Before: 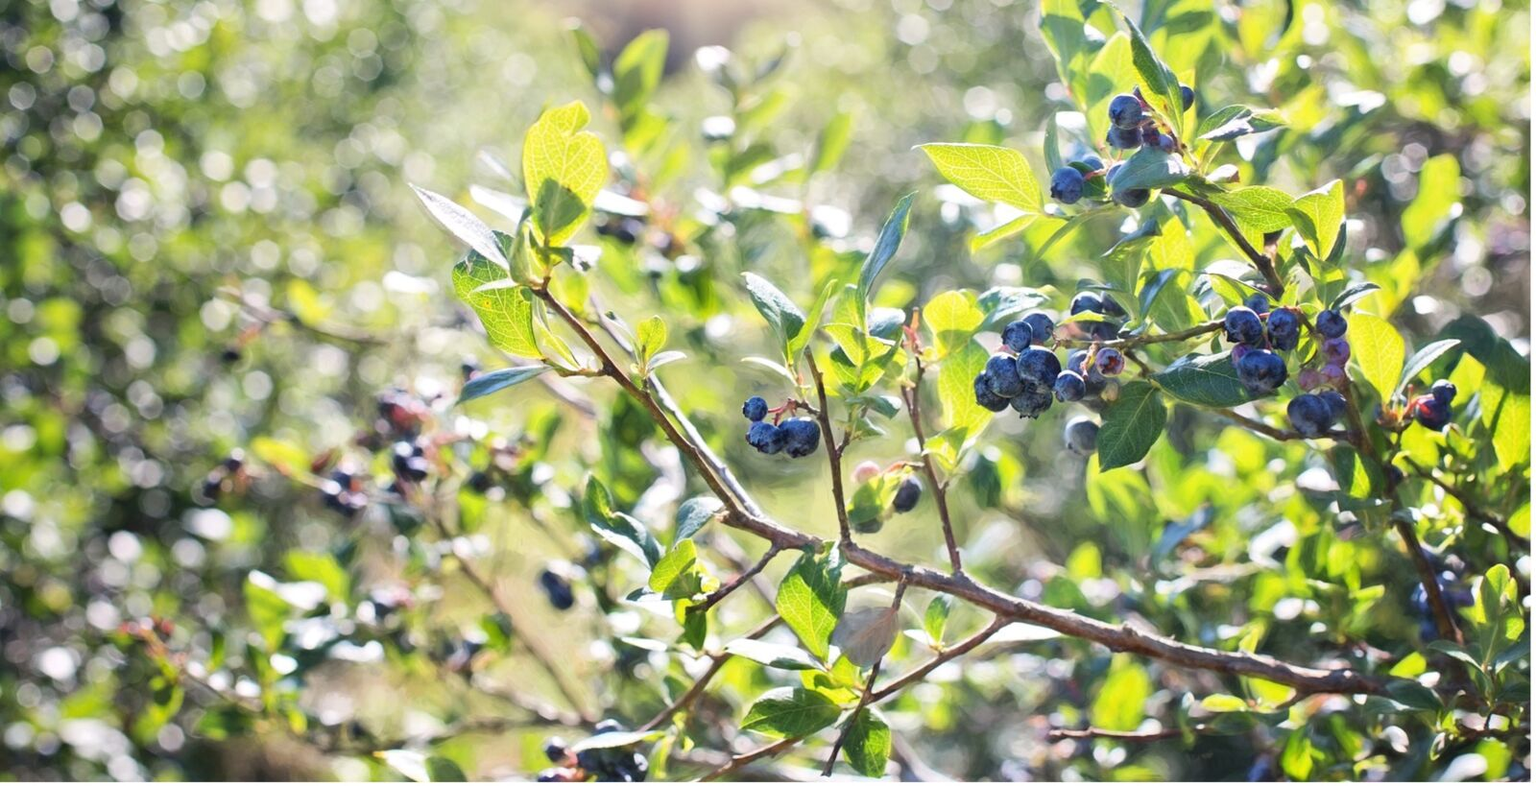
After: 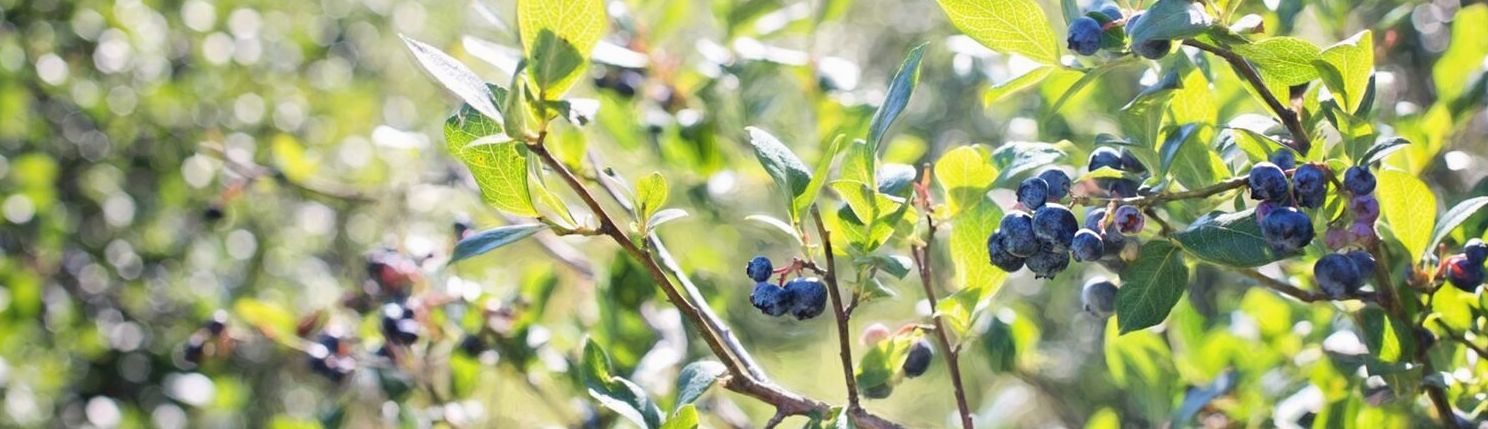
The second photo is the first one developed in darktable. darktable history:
exposure: exposure -0.041 EV, compensate highlight preservation false
crop: left 1.744%, top 19.225%, right 5.069%, bottom 28.357%
sharpen: radius 5.325, amount 0.312, threshold 26.433
